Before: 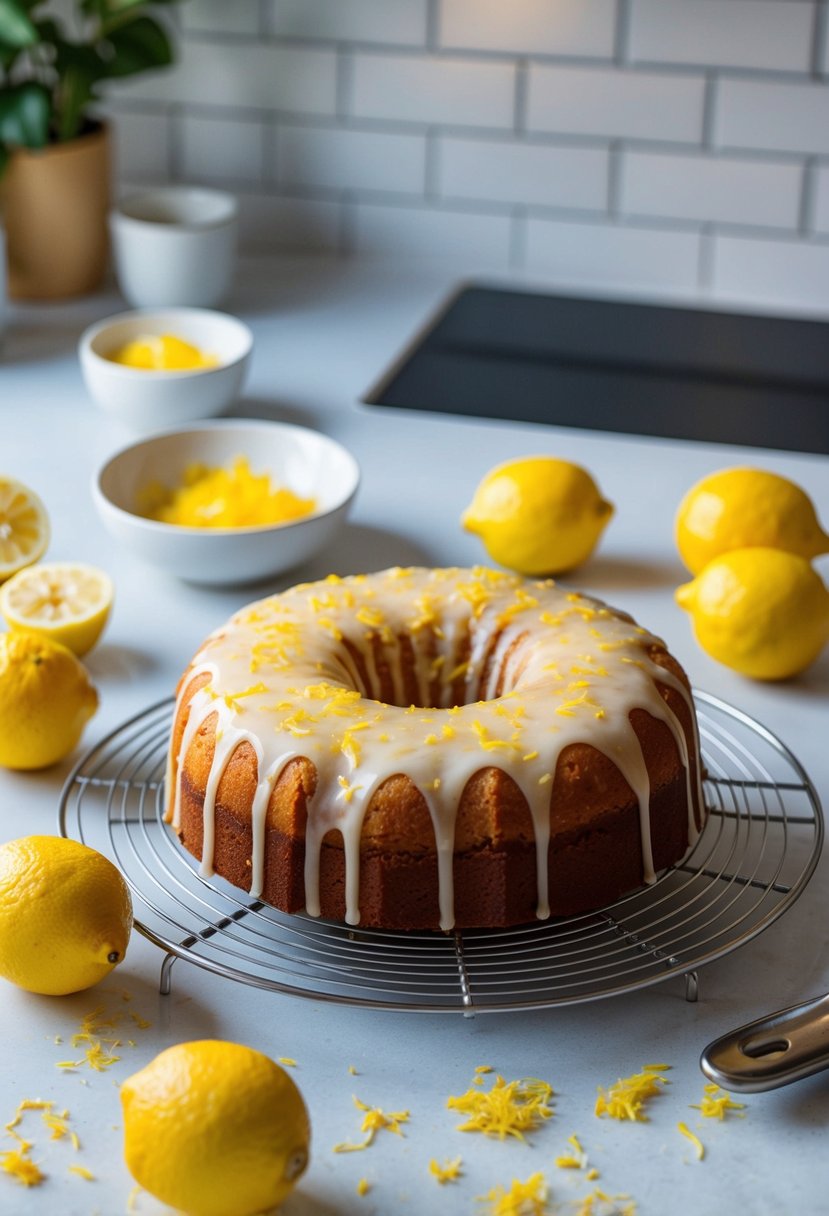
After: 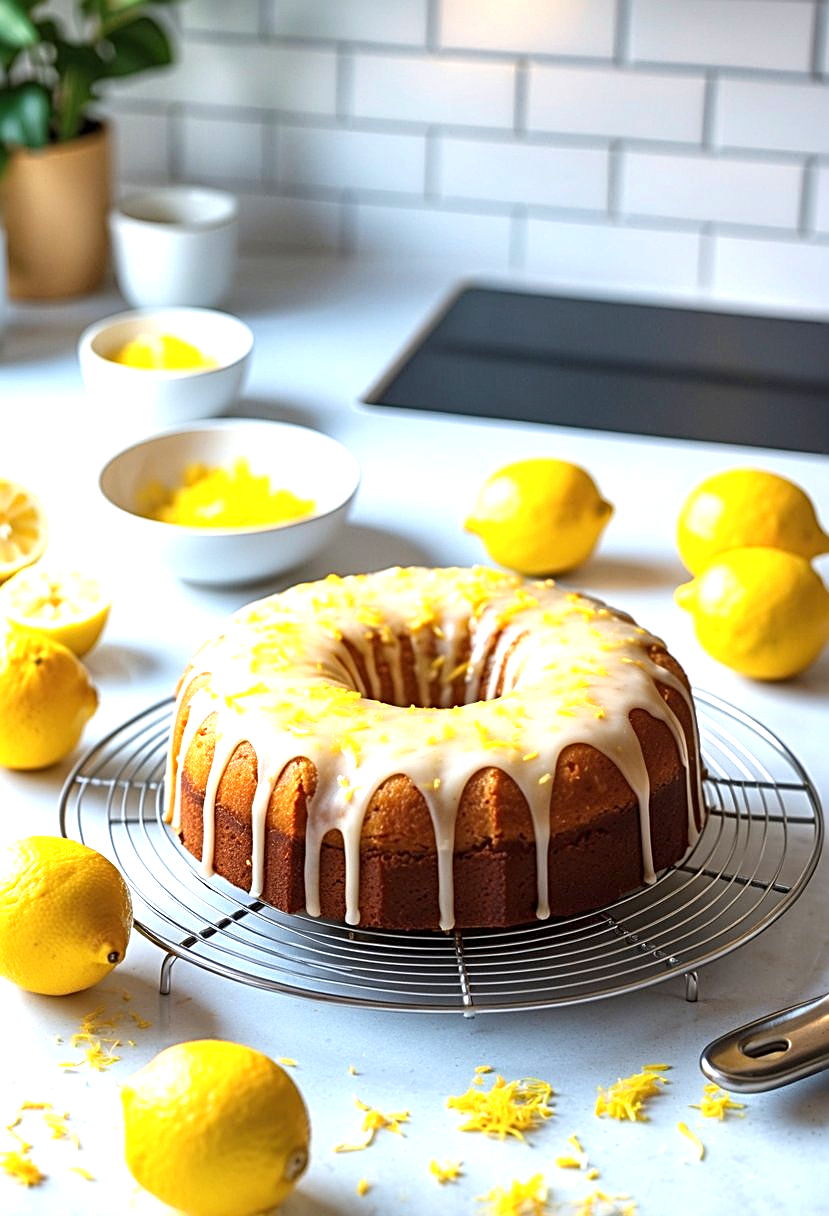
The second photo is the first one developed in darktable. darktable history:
sharpen: radius 2.677, amount 0.67
exposure: black level correction 0, exposure 1 EV, compensate highlight preservation false
